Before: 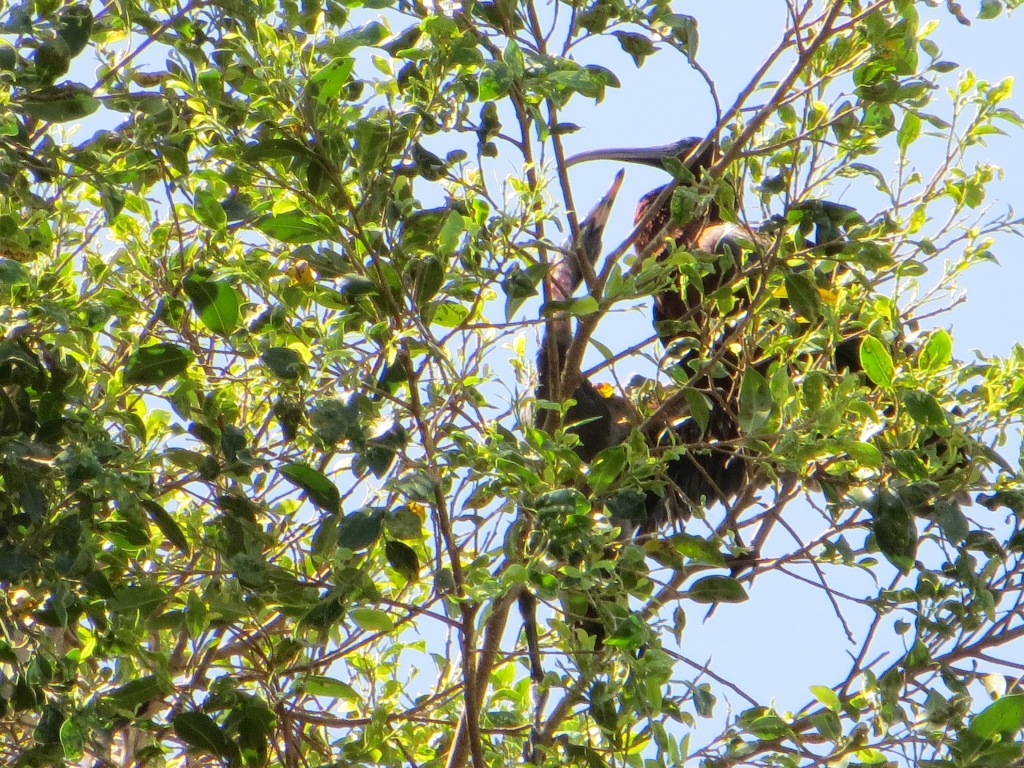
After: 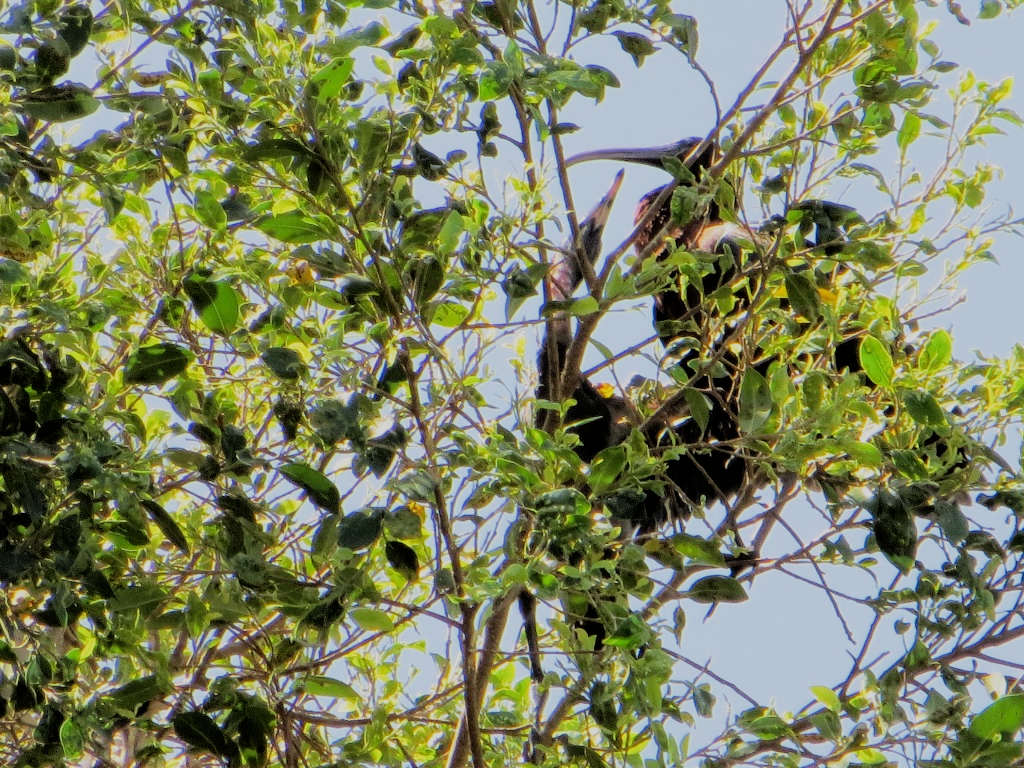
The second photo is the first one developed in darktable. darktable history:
filmic rgb: black relative exposure -4.31 EV, white relative exposure 4.56 EV, hardness 2.38, contrast 1.054
